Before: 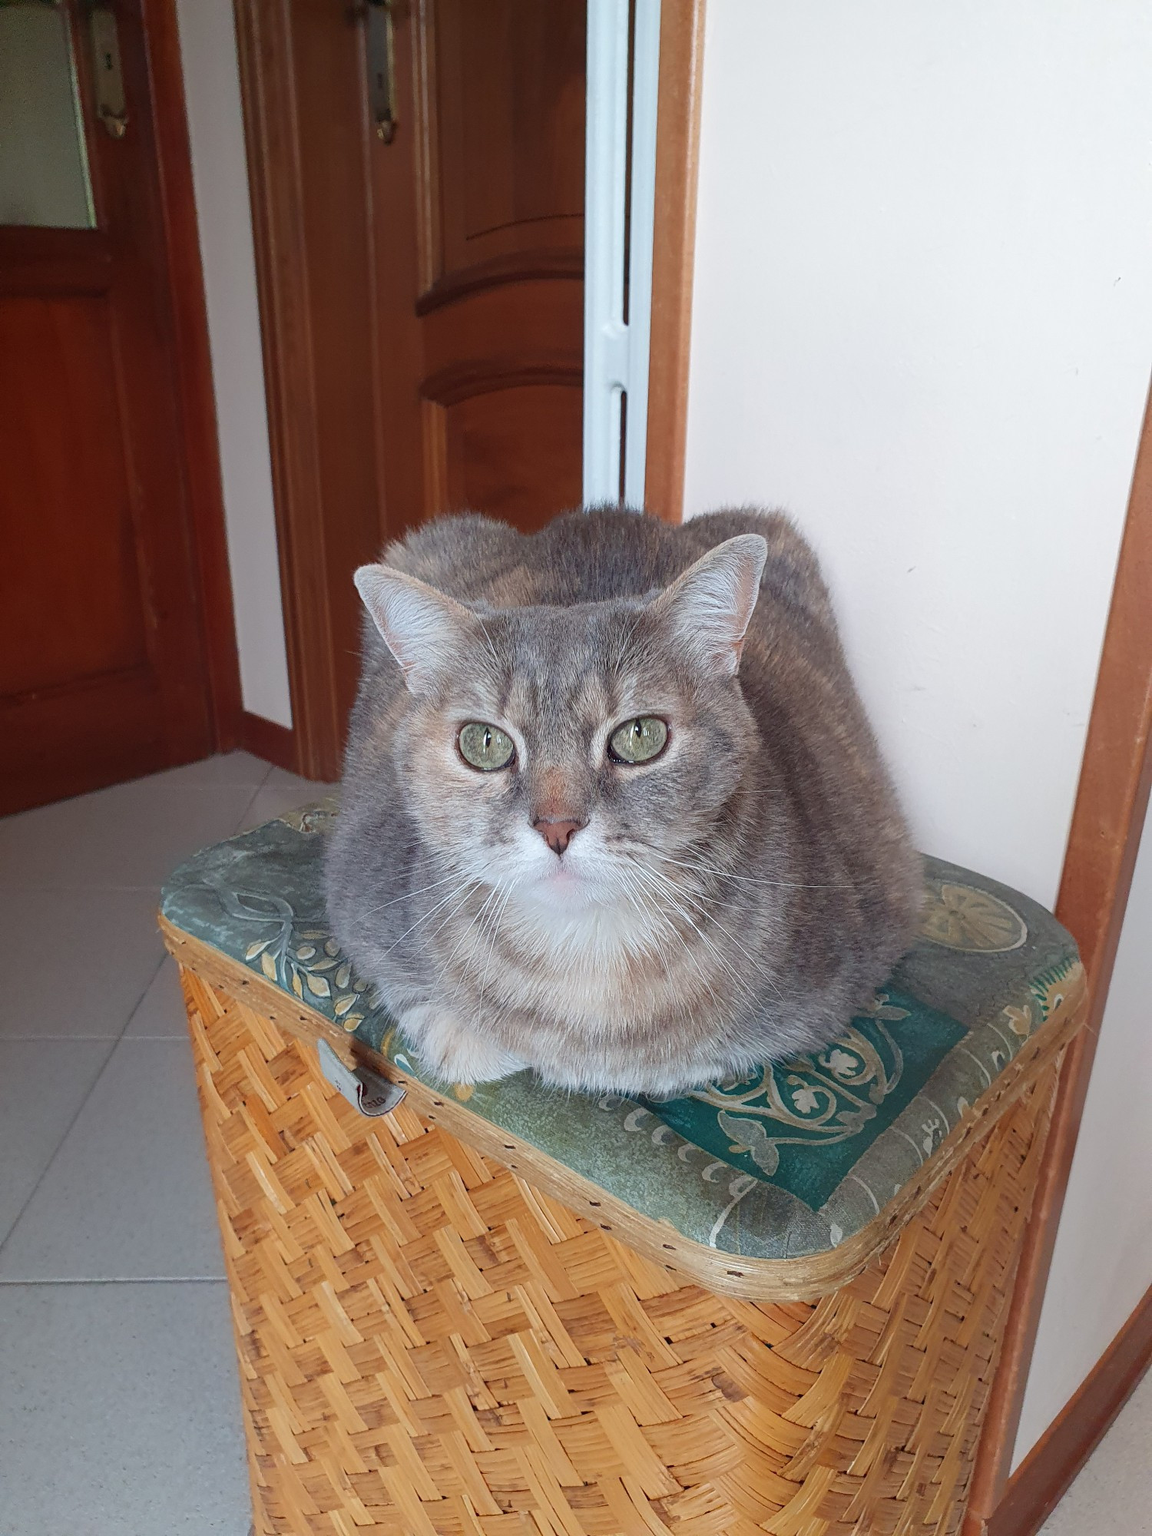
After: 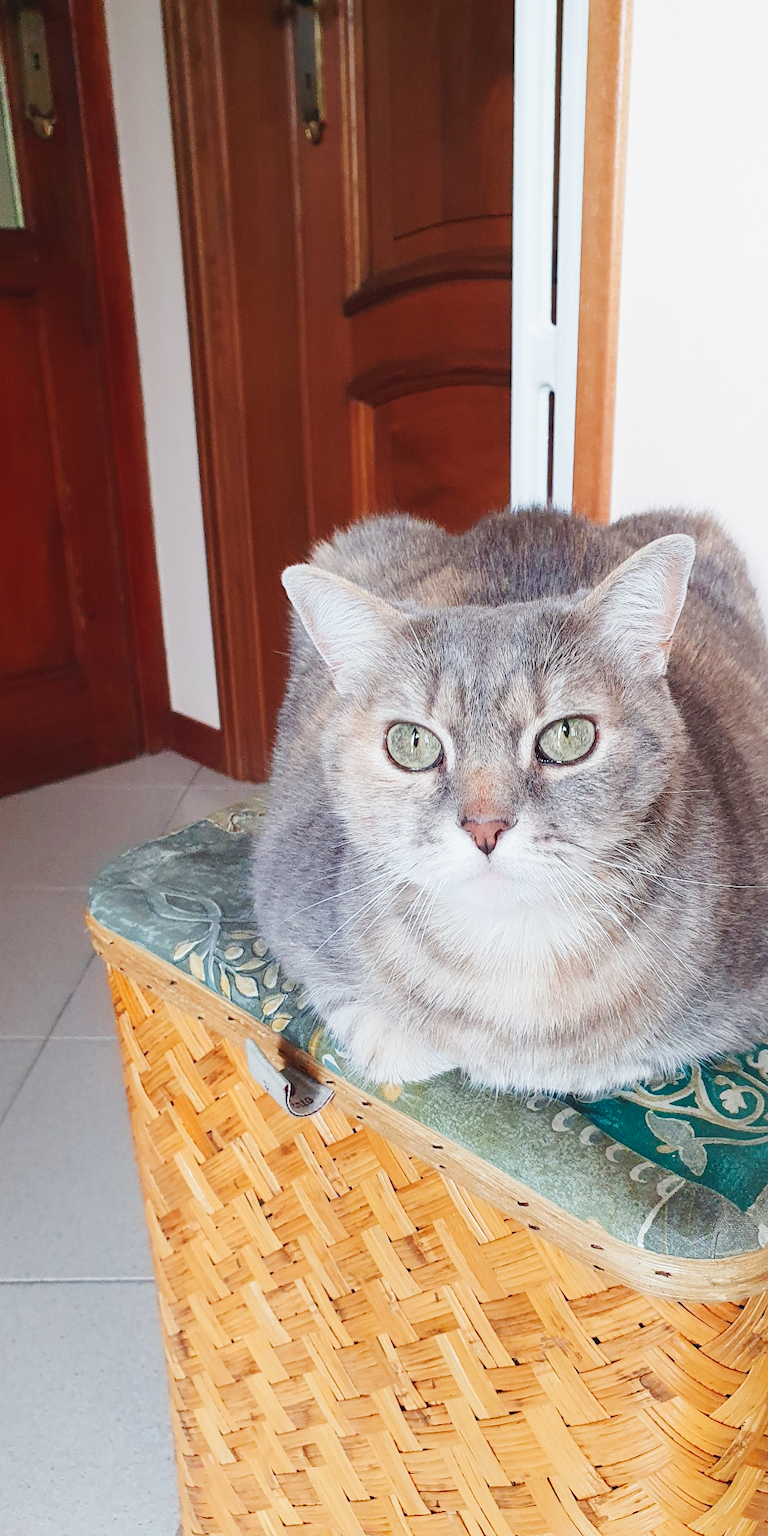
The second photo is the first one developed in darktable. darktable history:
crop and rotate: left 6.306%, right 26.912%
tone curve: curves: ch0 [(0, 0.029) (0.071, 0.087) (0.223, 0.265) (0.447, 0.605) (0.654, 0.823) (0.861, 0.943) (1, 0.981)]; ch1 [(0, 0) (0.353, 0.344) (0.447, 0.449) (0.502, 0.501) (0.547, 0.54) (0.57, 0.582) (0.608, 0.608) (0.618, 0.631) (0.657, 0.699) (1, 1)]; ch2 [(0, 0) (0.34, 0.314) (0.456, 0.456) (0.5, 0.503) (0.528, 0.54) (0.557, 0.577) (0.589, 0.626) (1, 1)], preserve colors none
